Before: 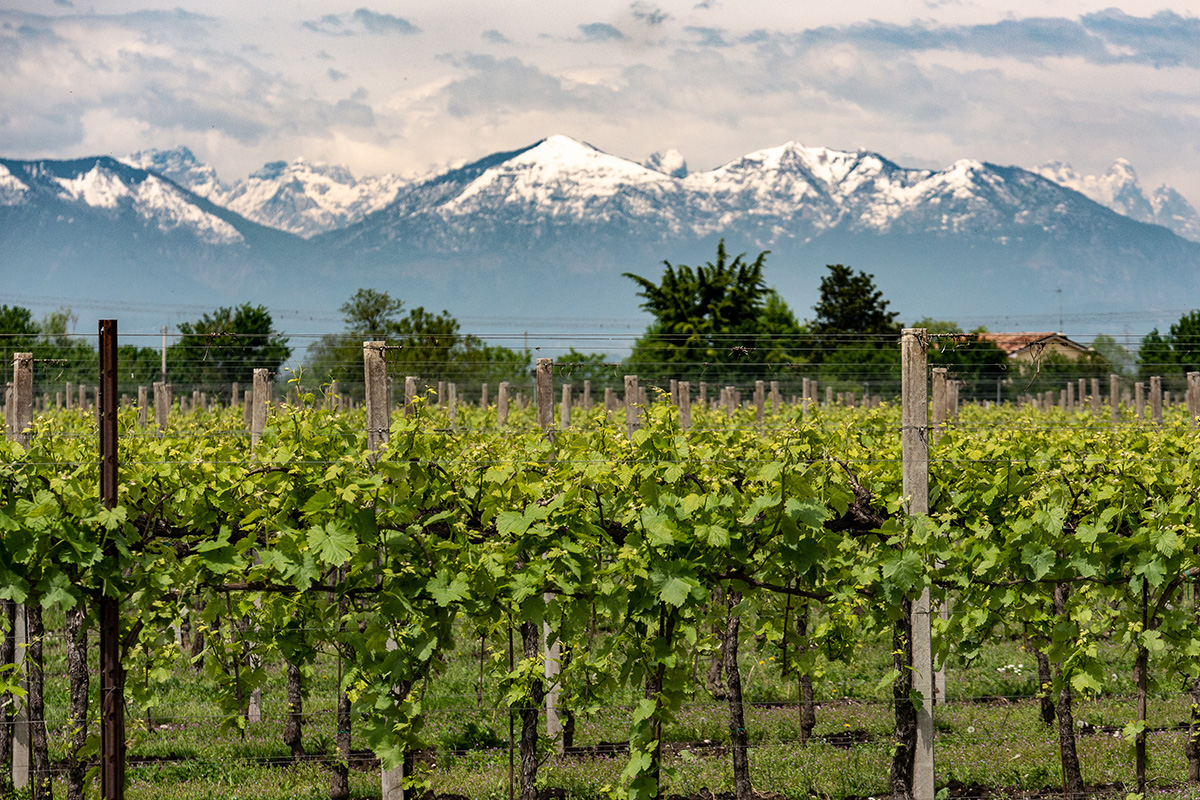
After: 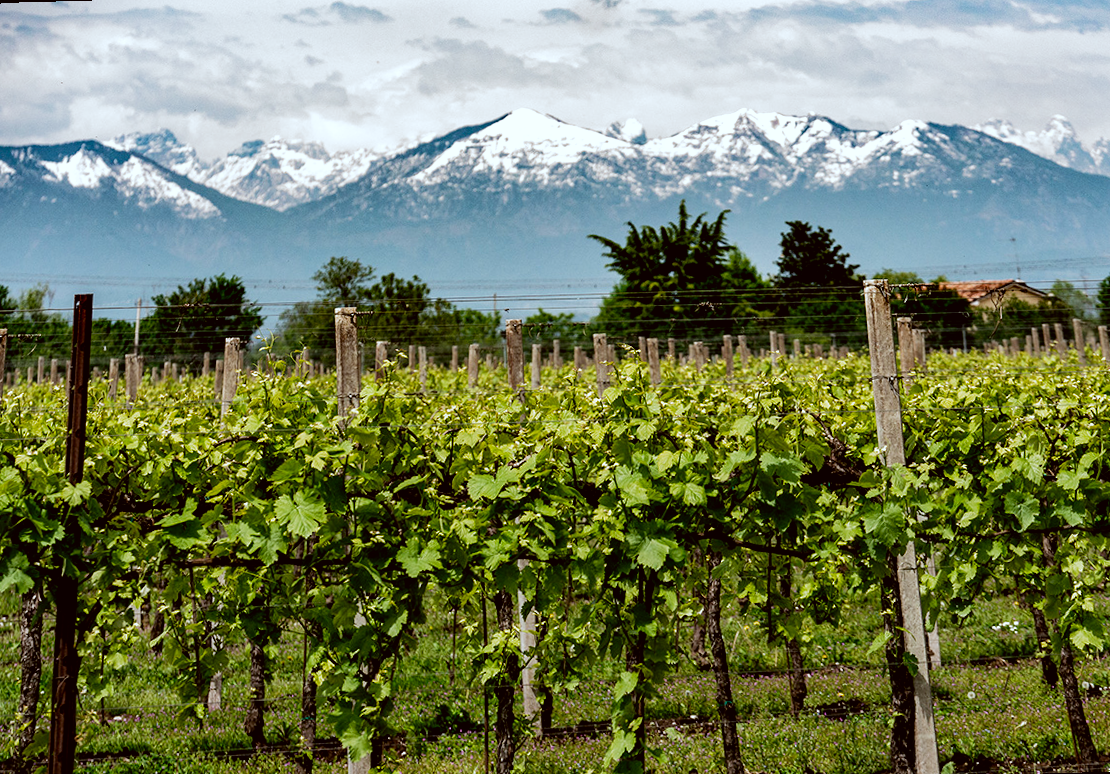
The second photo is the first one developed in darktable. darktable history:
color correction: highlights a* -3.28, highlights b* -6.24, shadows a* 3.1, shadows b* 5.19
filmic rgb: black relative exposure -8.2 EV, white relative exposure 2.2 EV, threshold 3 EV, hardness 7.11, latitude 75%, contrast 1.325, highlights saturation mix -2%, shadows ↔ highlights balance 30%, preserve chrominance no, color science v5 (2021), contrast in shadows safe, contrast in highlights safe, enable highlight reconstruction true
rotate and perspective: rotation -1.68°, lens shift (vertical) -0.146, crop left 0.049, crop right 0.912, crop top 0.032, crop bottom 0.96
